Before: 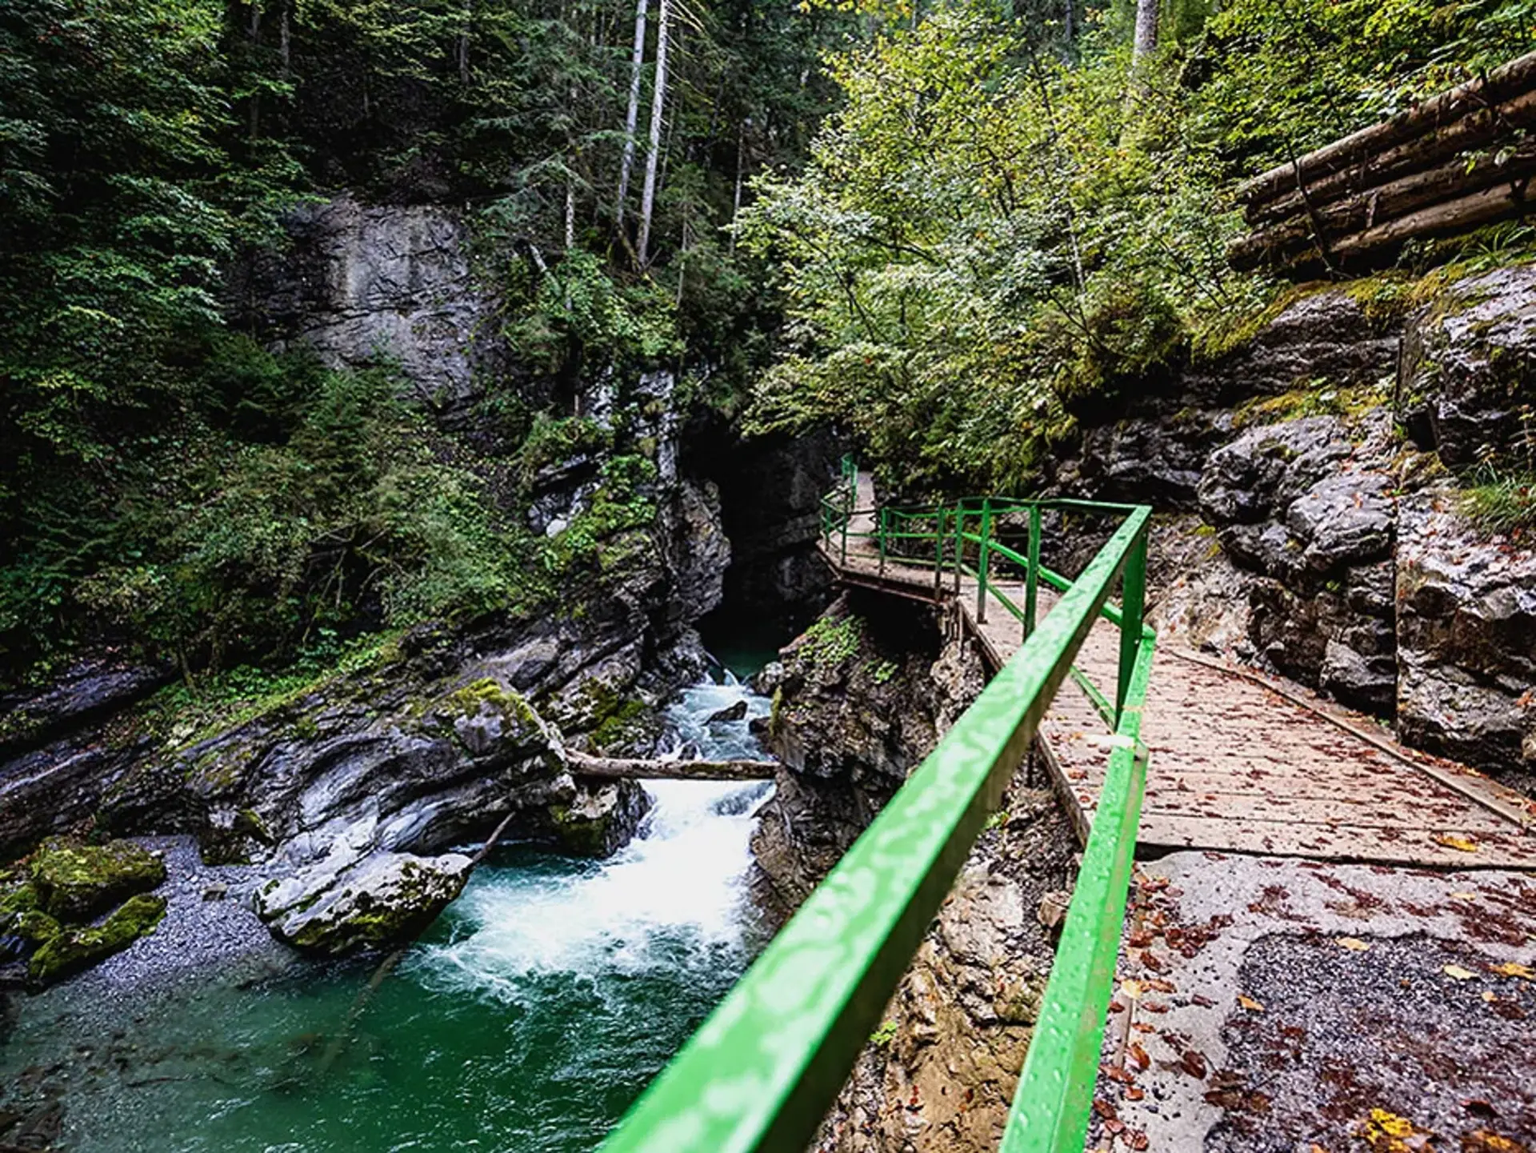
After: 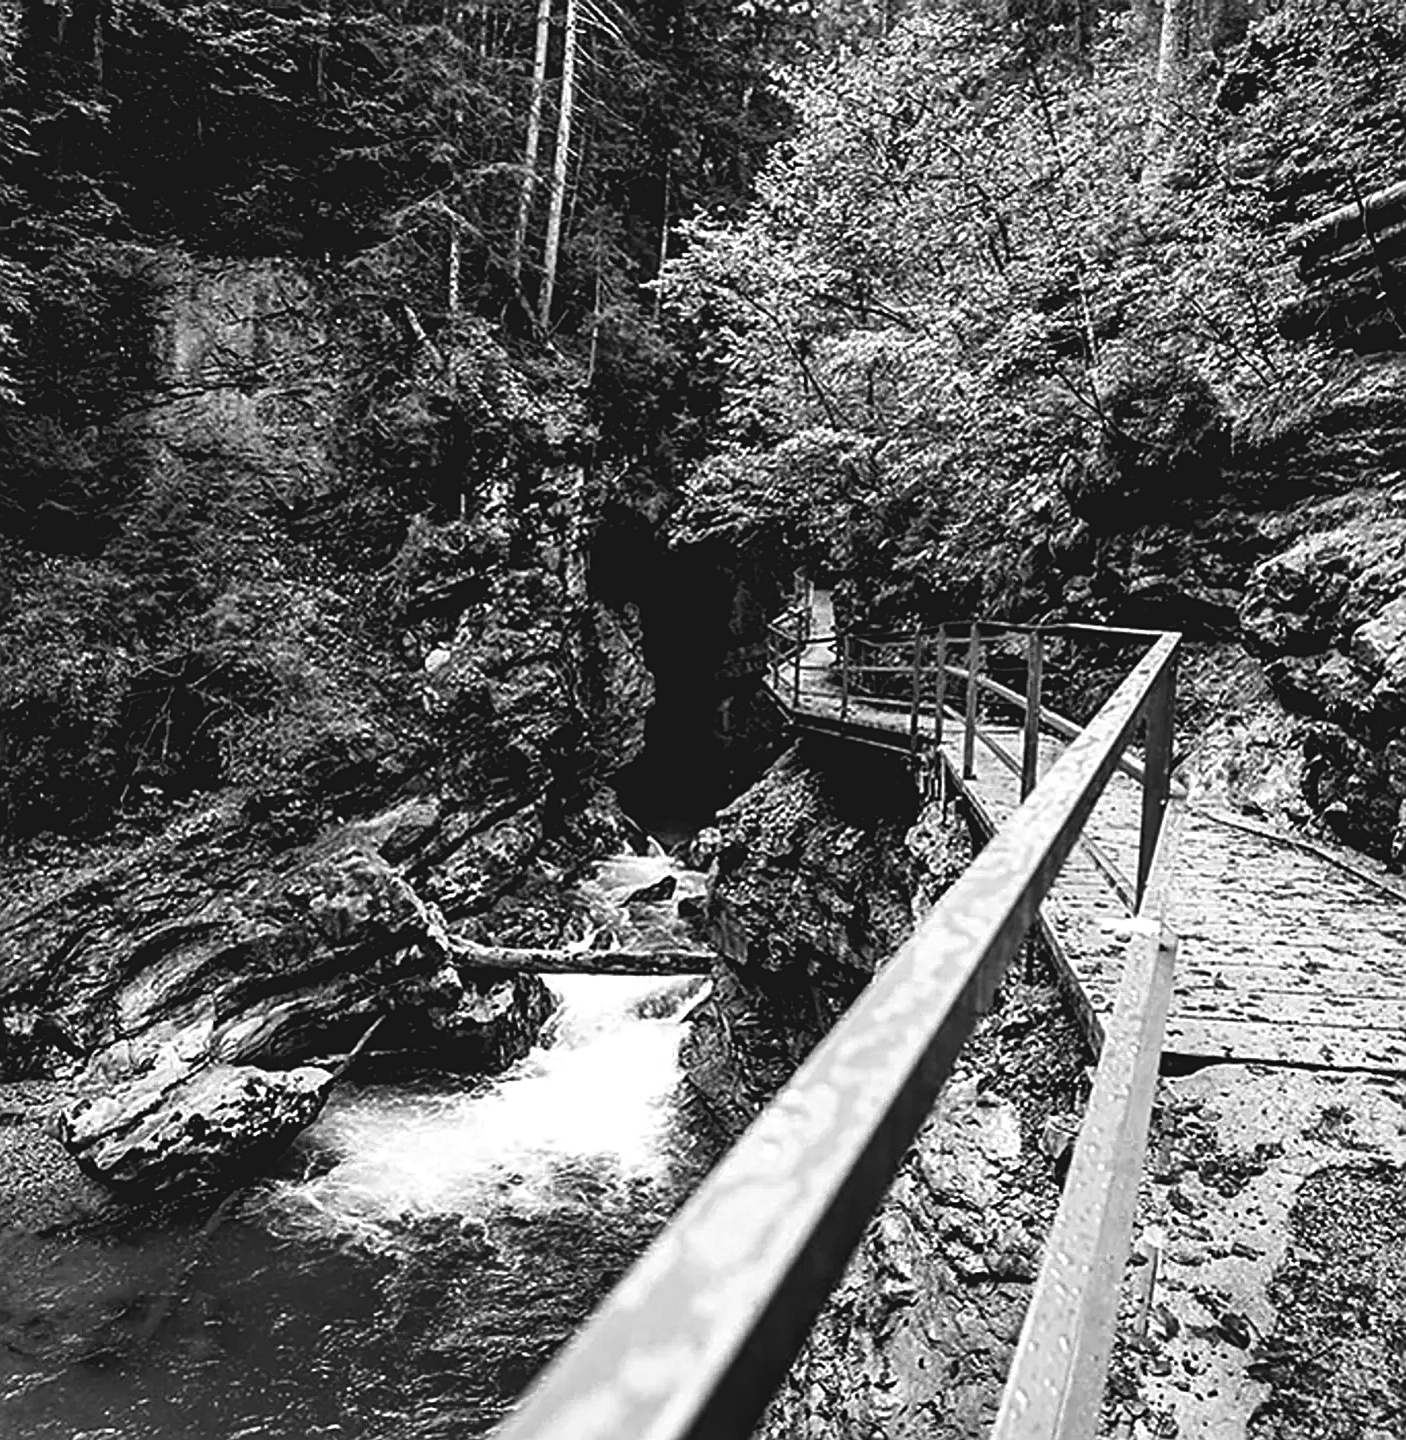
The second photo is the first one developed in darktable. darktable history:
color balance: lift [1.016, 0.983, 1, 1.017], gamma [0.958, 1, 1, 1], gain [0.981, 1.007, 0.993, 1.002], input saturation 118.26%, contrast 13.43%, contrast fulcrum 21.62%, output saturation 82.76%
crop: left 13.443%, right 13.31%
color correction: highlights a* 4.02, highlights b* 4.98, shadows a* -7.55, shadows b* 4.98
color calibration: illuminant custom, x 0.432, y 0.395, temperature 3098 K
monochrome: on, module defaults
exposure: black level correction 0.011, compensate highlight preservation false
sharpen: on, module defaults
